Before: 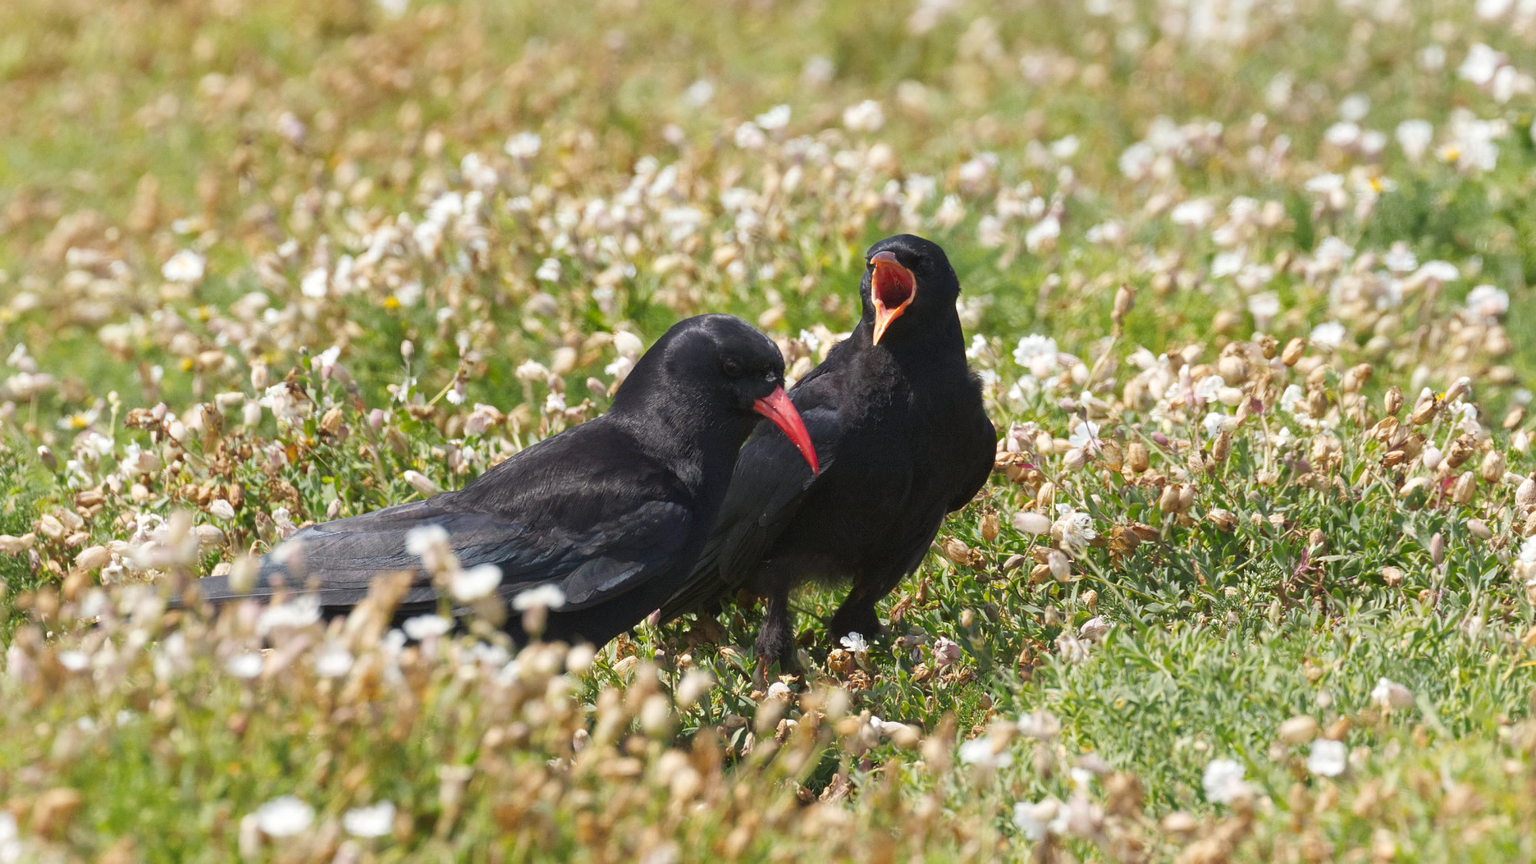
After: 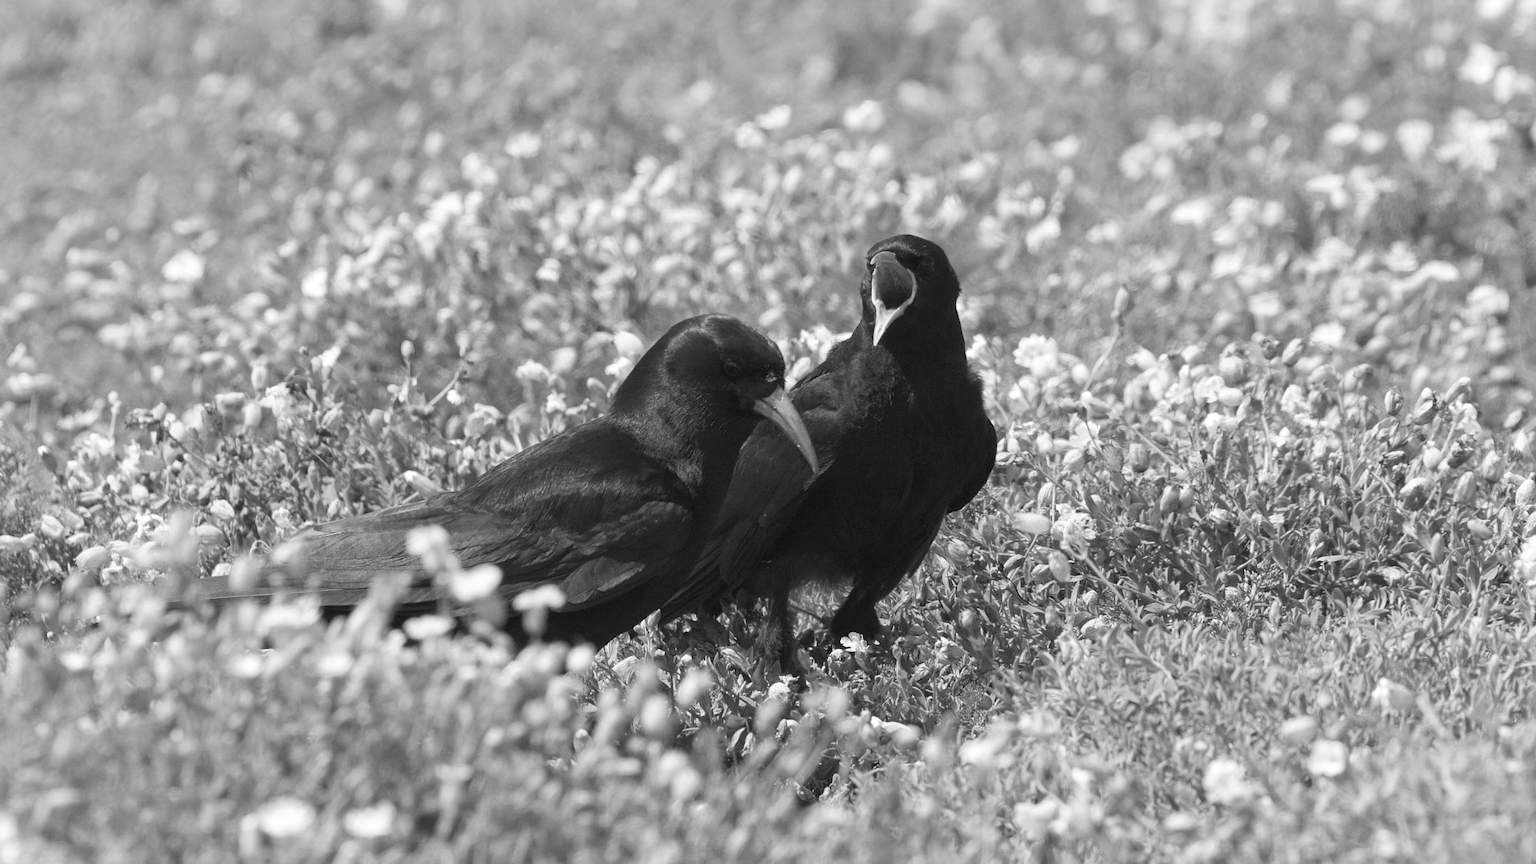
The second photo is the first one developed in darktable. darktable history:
contrast brightness saturation: saturation -0.999
